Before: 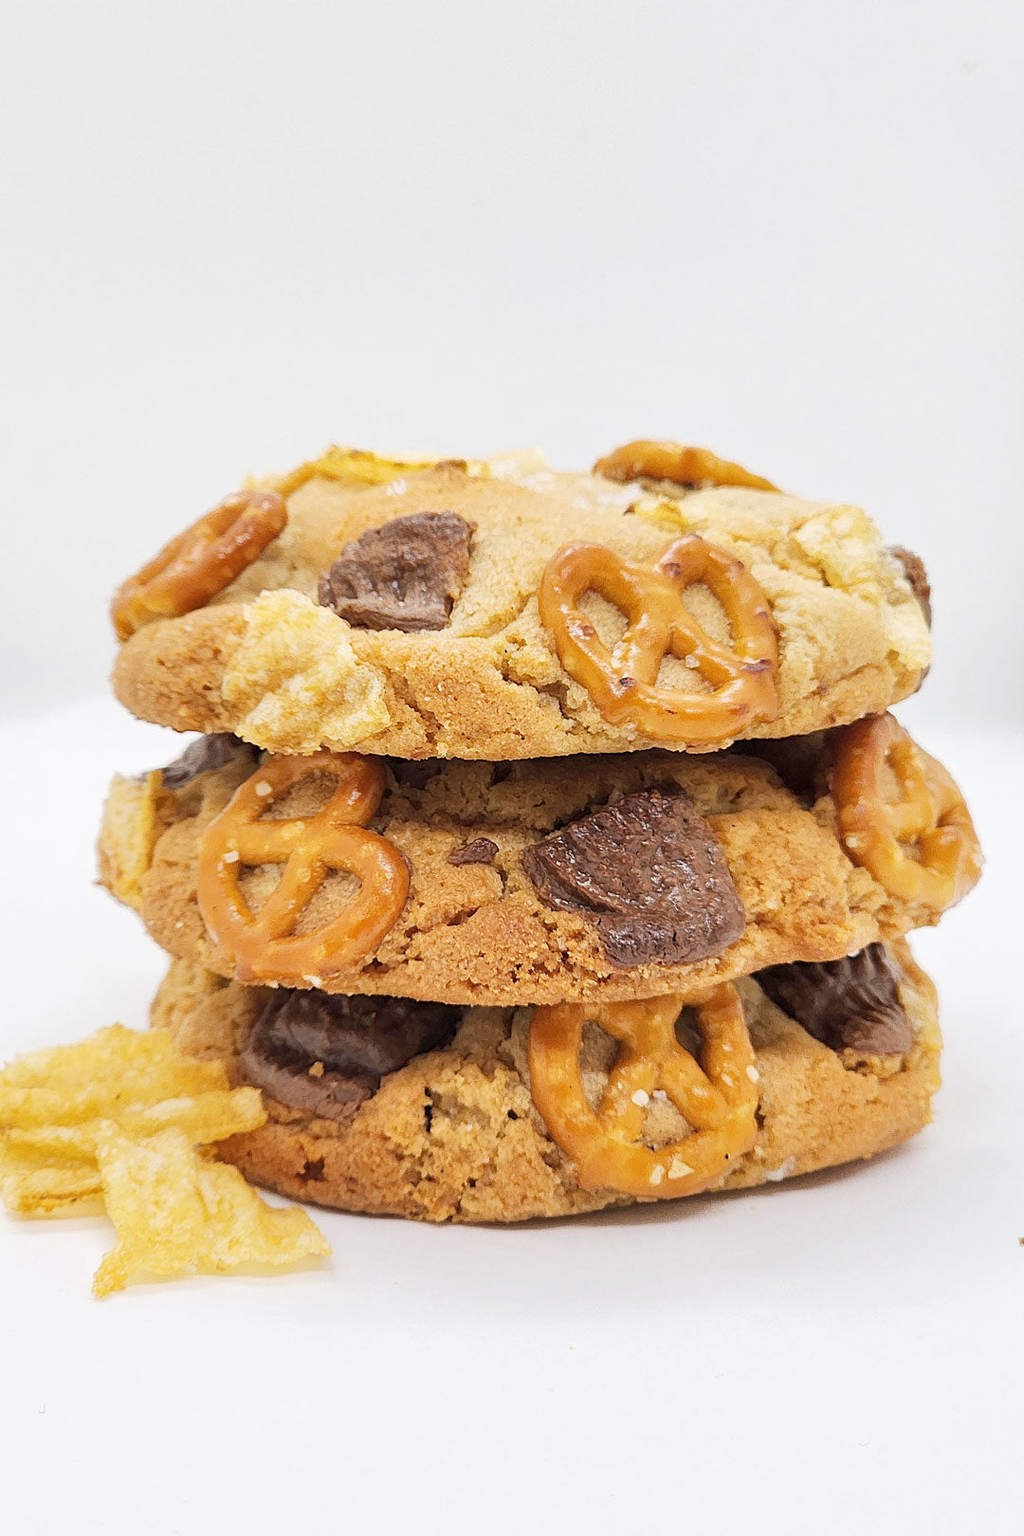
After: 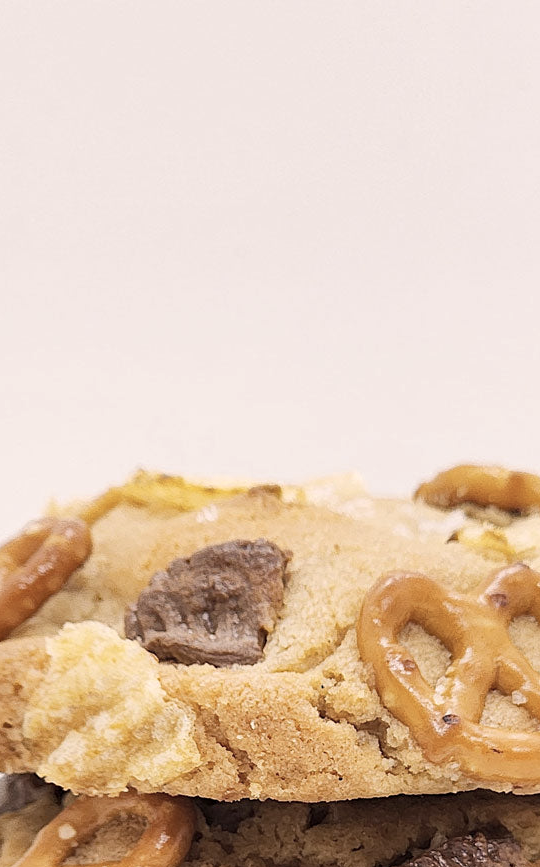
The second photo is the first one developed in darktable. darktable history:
haze removal: on, module defaults
color correction: highlights a* 5.59, highlights b* 5.24, saturation 0.68
crop: left 19.556%, right 30.401%, bottom 46.458%
